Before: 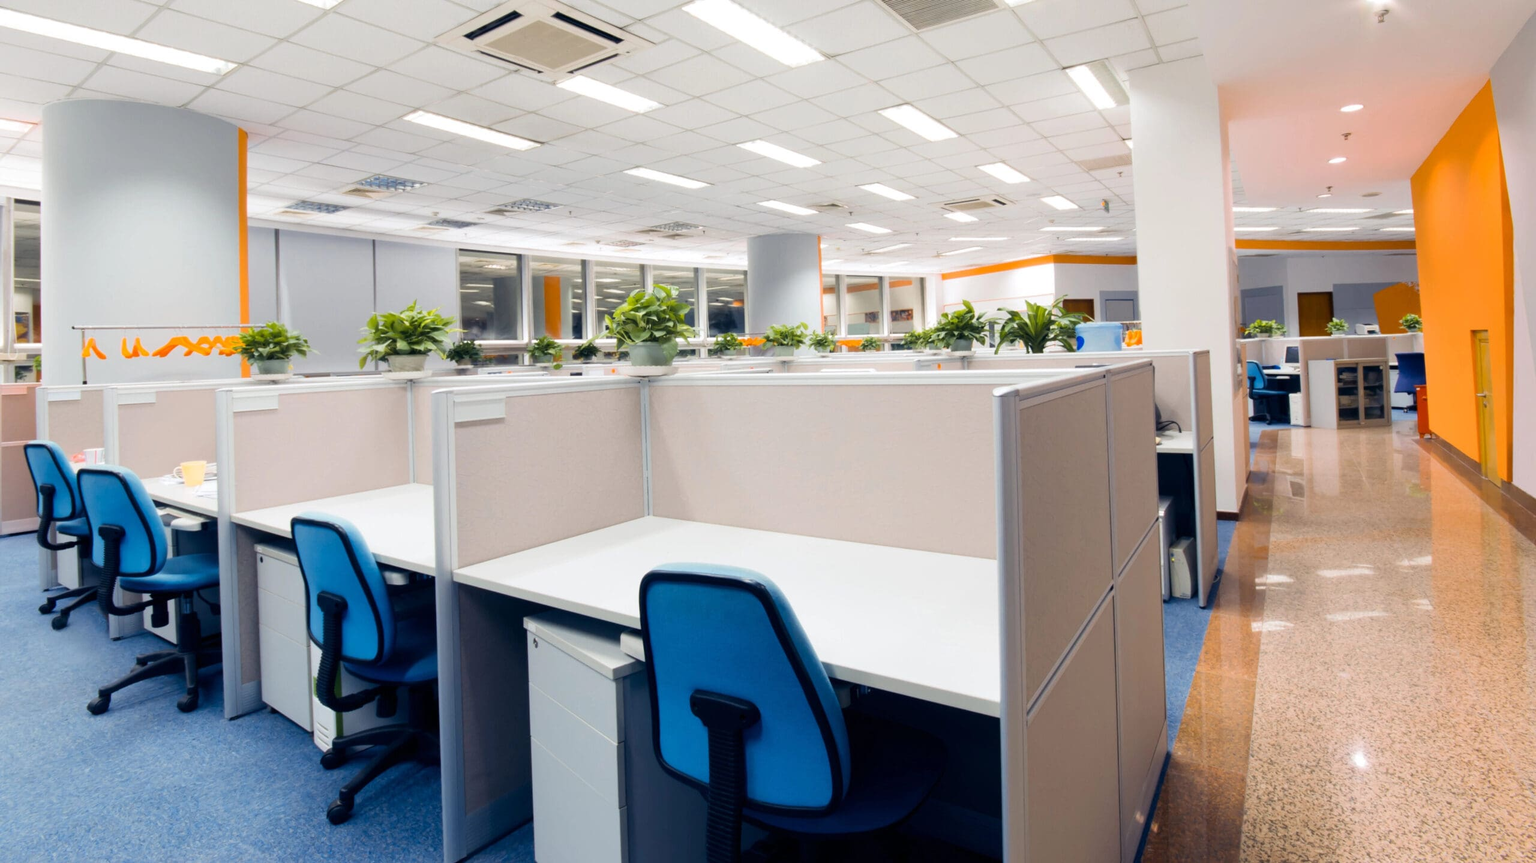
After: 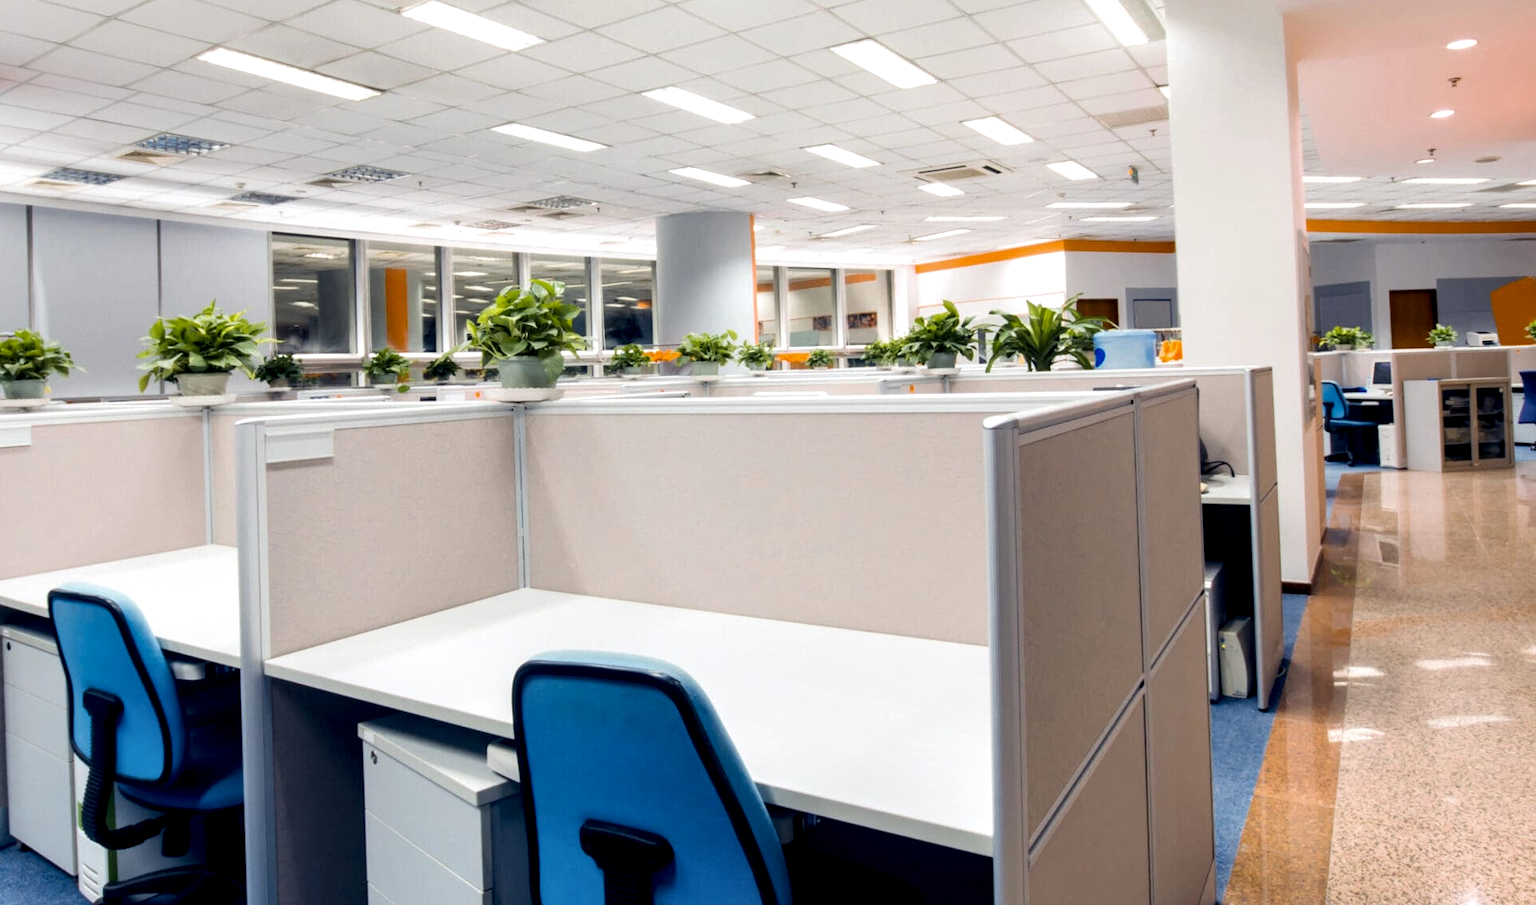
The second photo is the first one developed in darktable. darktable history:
local contrast: detail 135%, midtone range 0.749
crop: left 16.627%, top 8.702%, right 8.297%, bottom 12.608%
